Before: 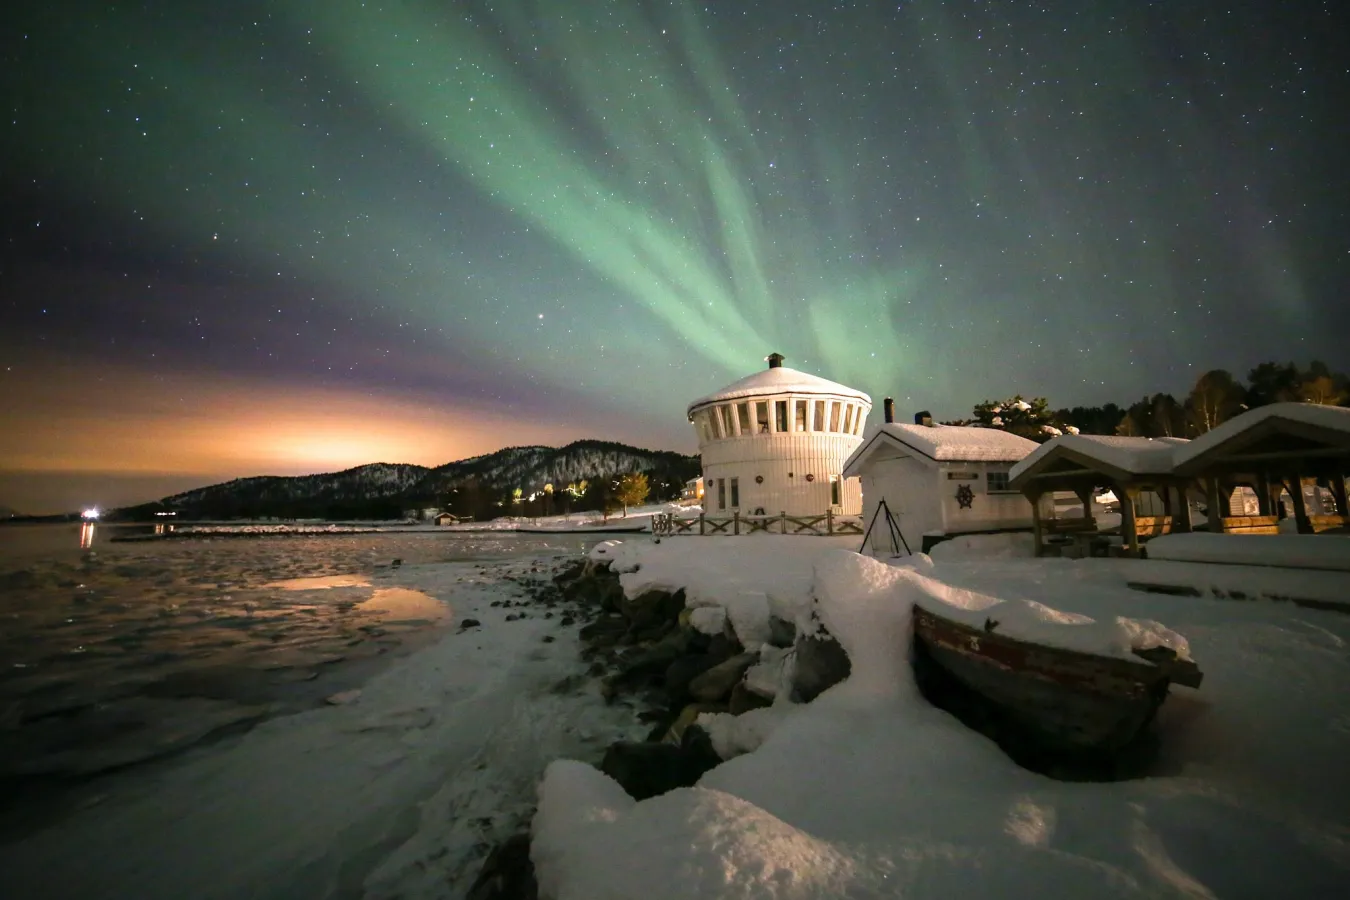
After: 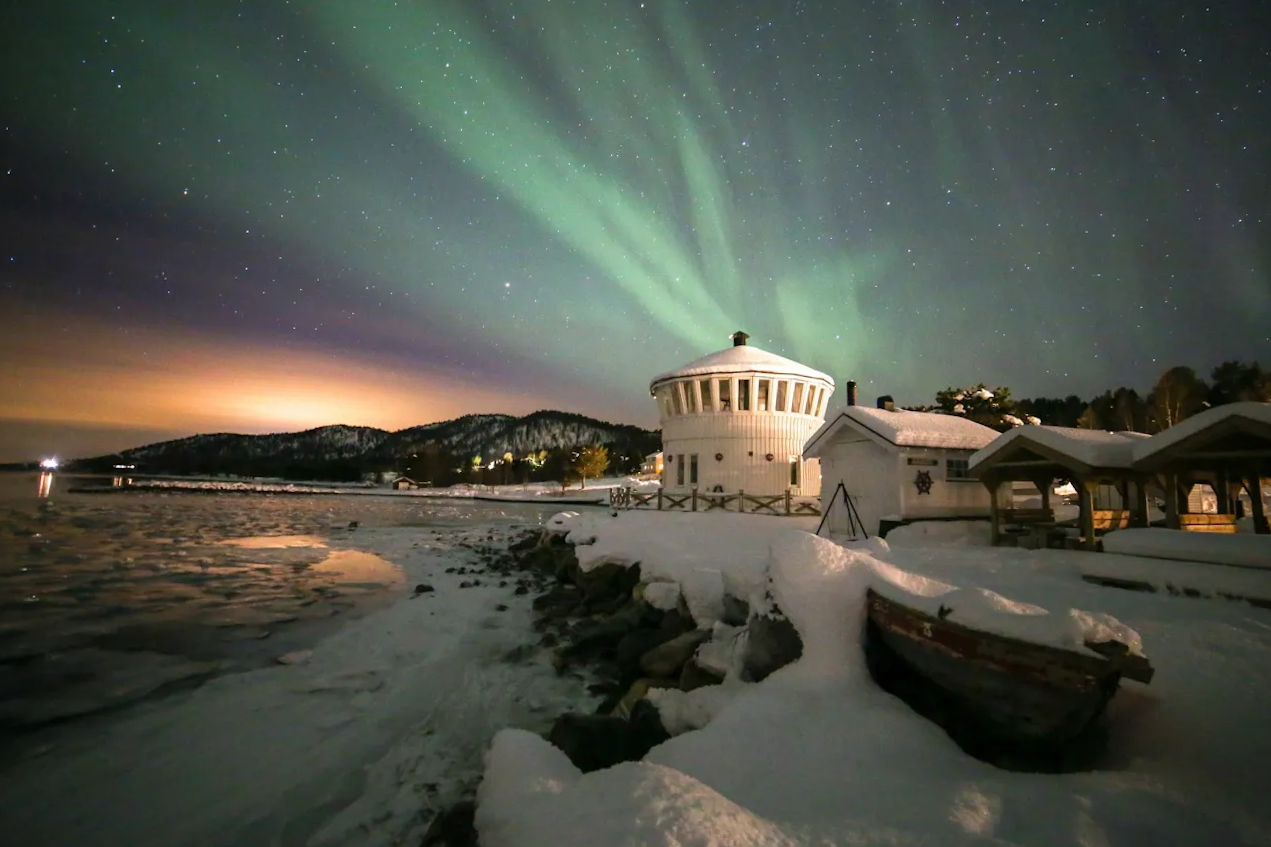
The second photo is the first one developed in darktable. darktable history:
crop and rotate: angle -2.38°
color correction: highlights a* -0.182, highlights b* -0.124
